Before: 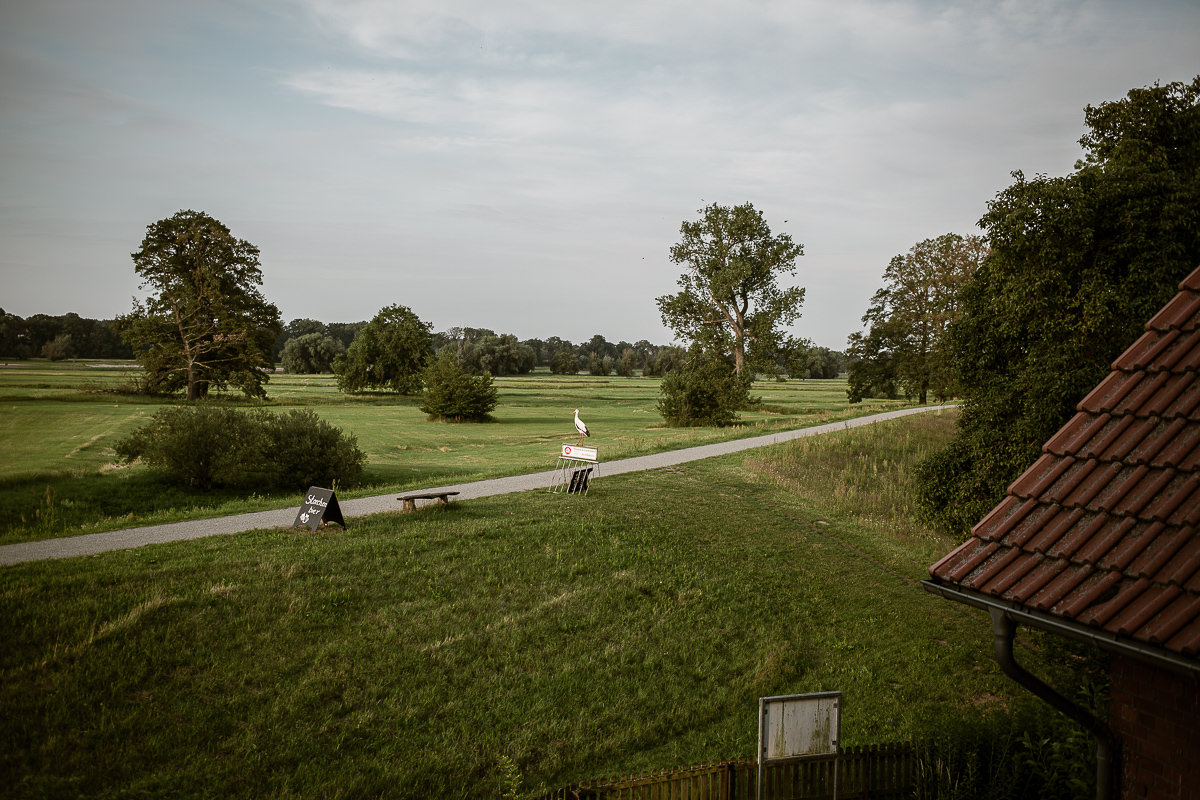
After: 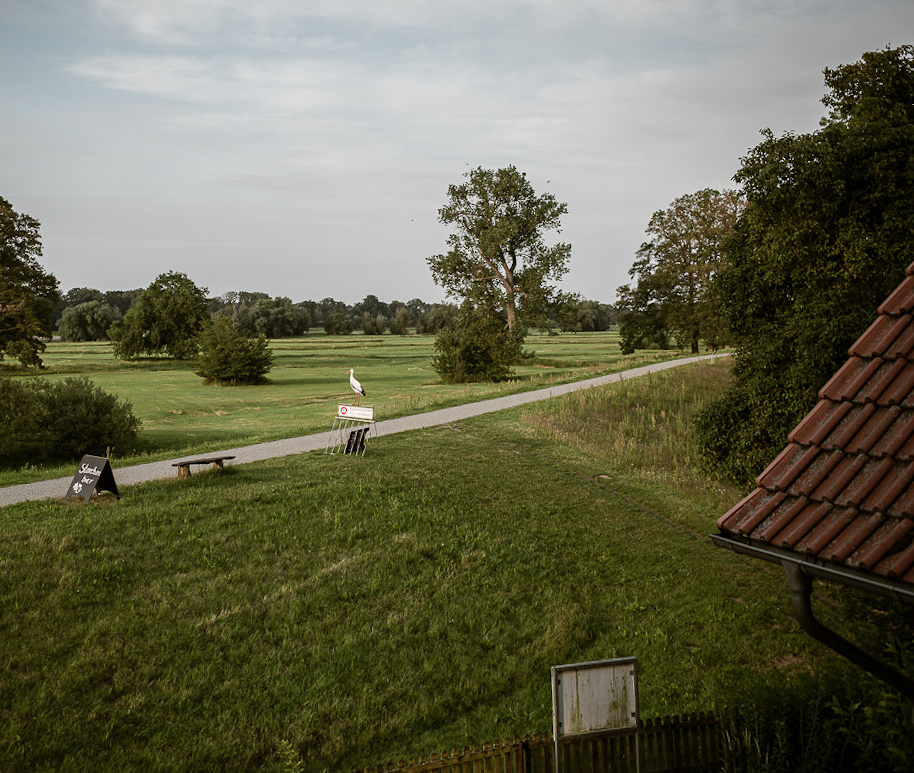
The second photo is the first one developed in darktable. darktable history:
rotate and perspective: rotation -1.68°, lens shift (vertical) -0.146, crop left 0.049, crop right 0.912, crop top 0.032, crop bottom 0.96
crop: left 17.582%, bottom 0.031%
